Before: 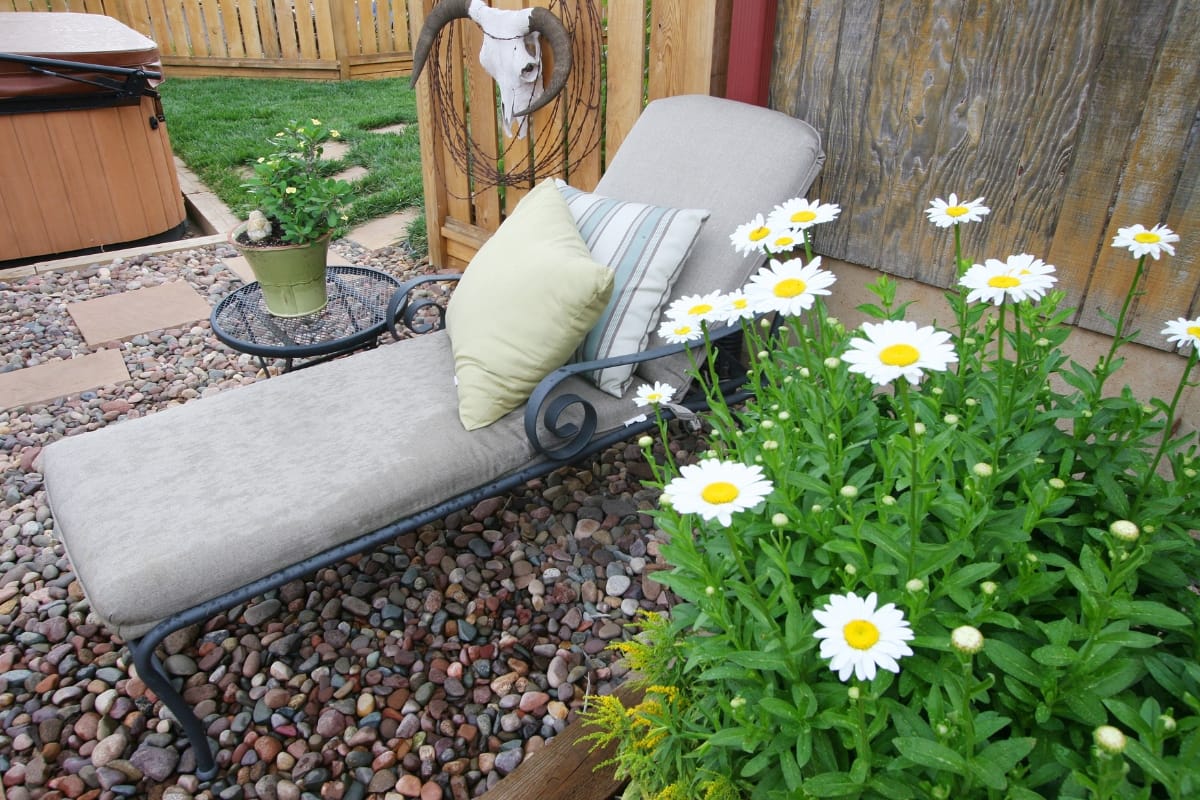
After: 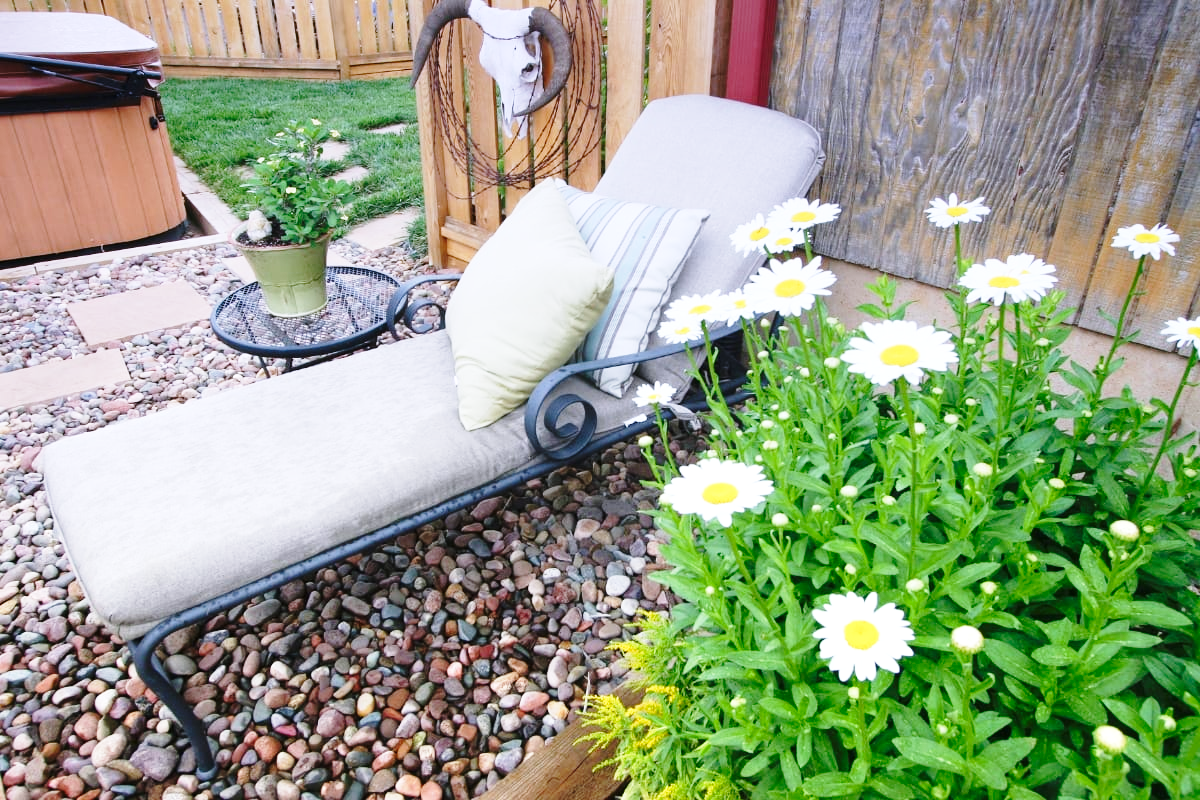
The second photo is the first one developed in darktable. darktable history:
base curve: curves: ch0 [(0, 0) (0.028, 0.03) (0.121, 0.232) (0.46, 0.748) (0.859, 0.968) (1, 1)], preserve colors none
exposure: black level correction 0, exposure 0.5 EV, compensate exposure bias true, compensate highlight preservation false
graduated density: hue 238.83°, saturation 50%
